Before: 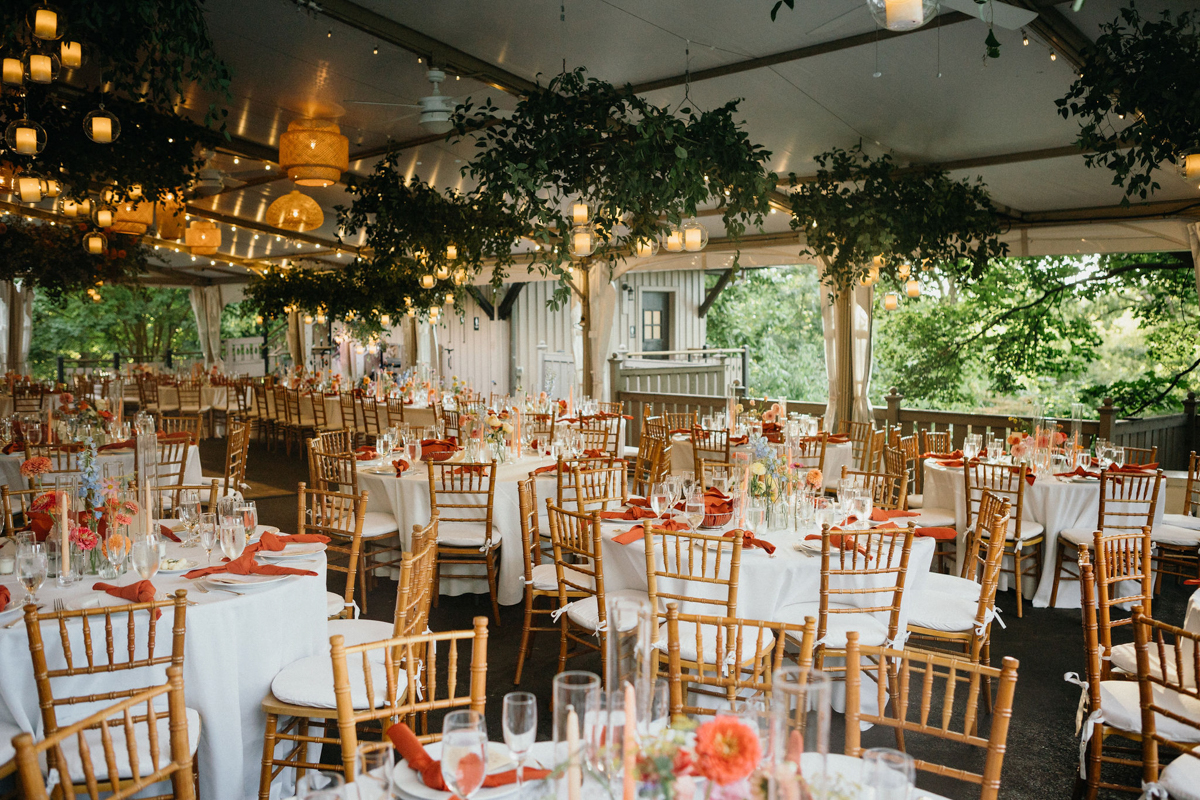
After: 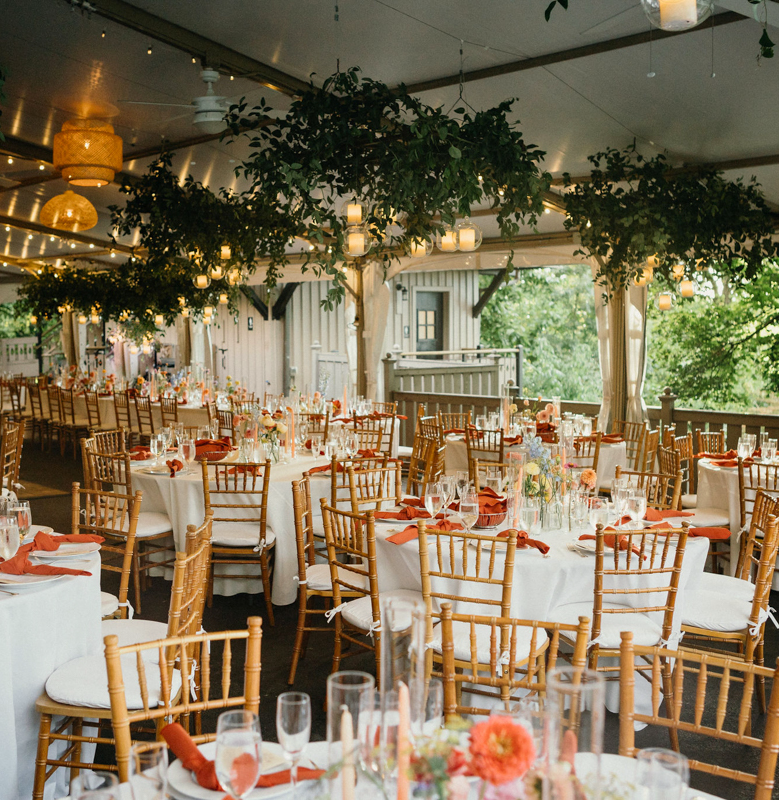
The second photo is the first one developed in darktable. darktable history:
color correction: highlights b* 2.98
crop and rotate: left 18.853%, right 16.203%
